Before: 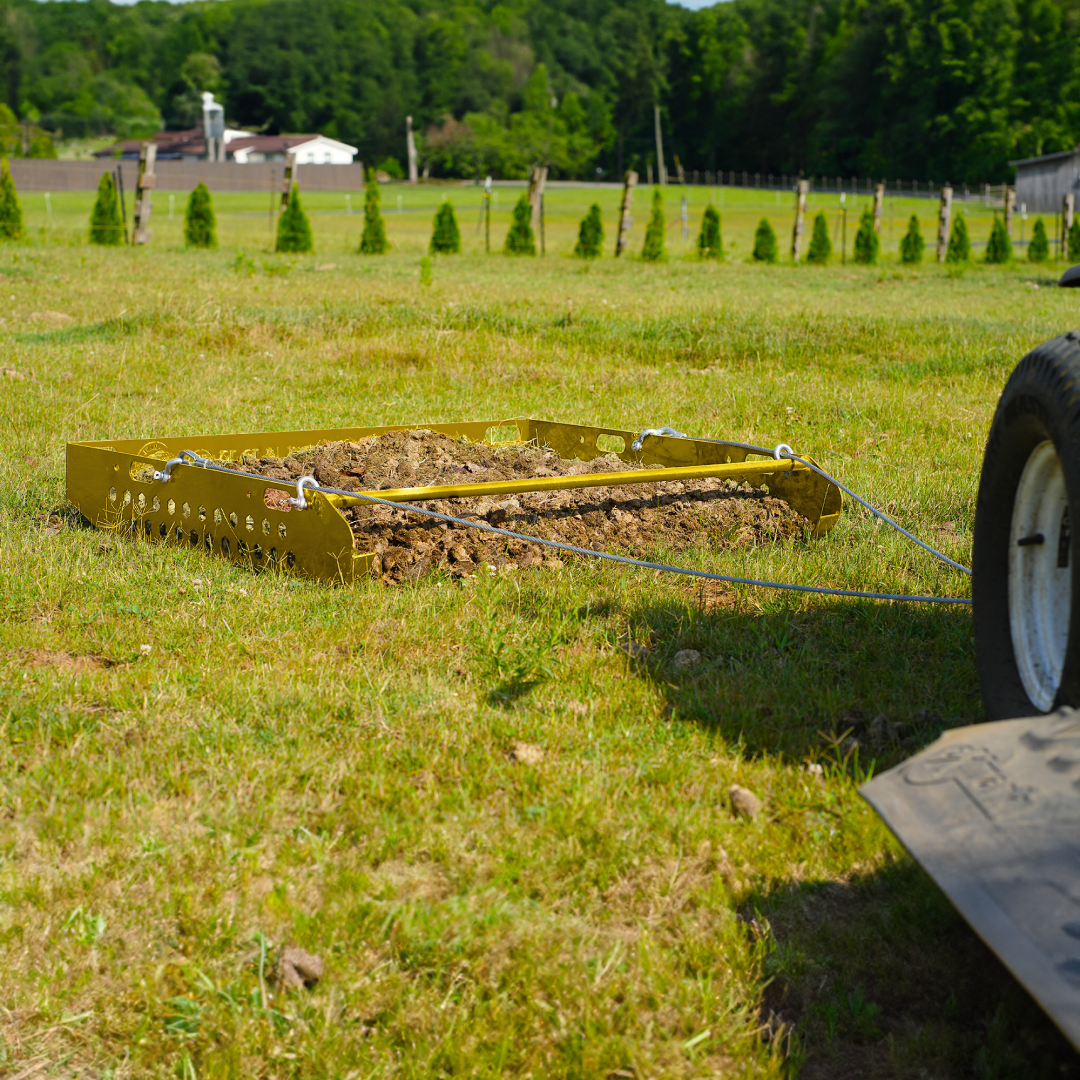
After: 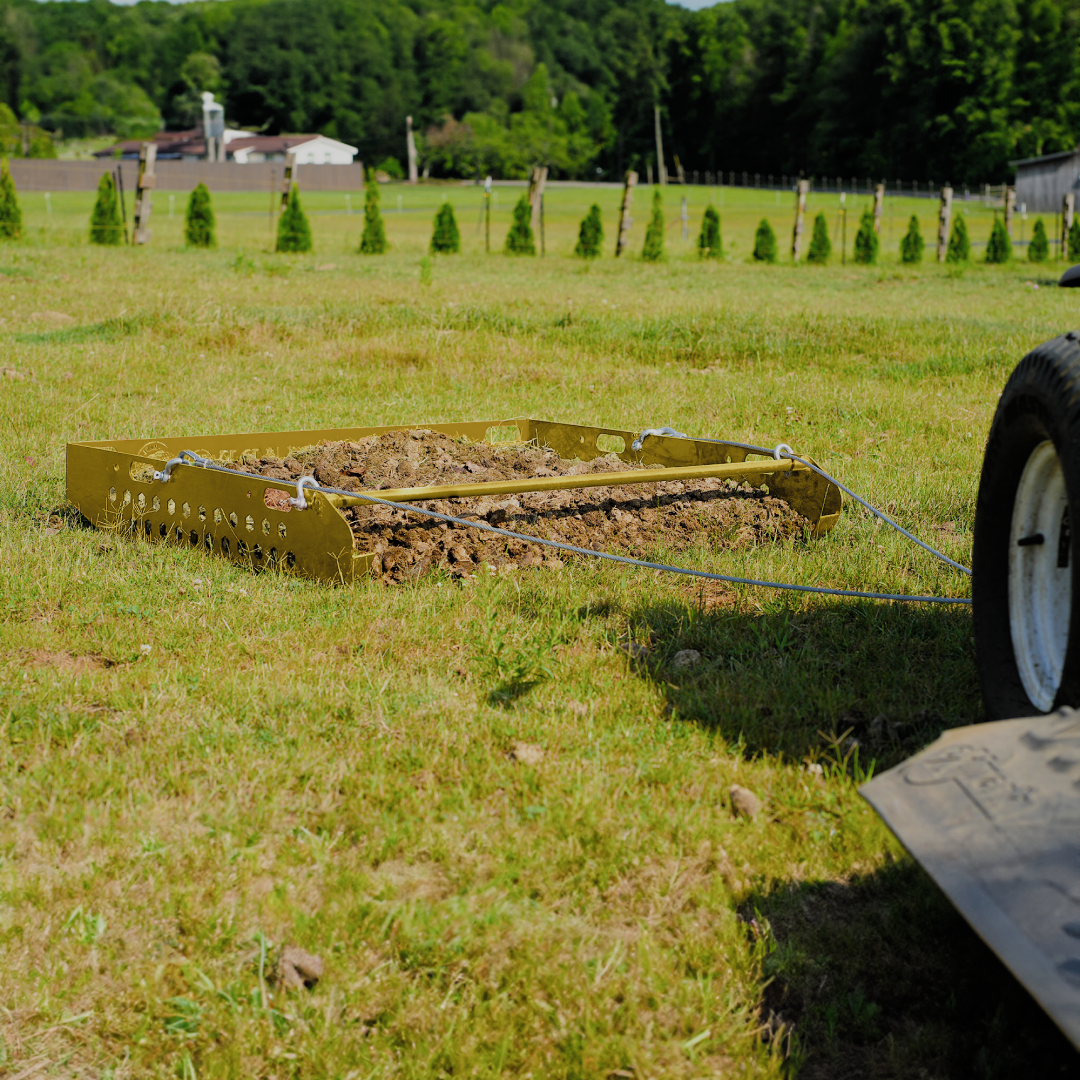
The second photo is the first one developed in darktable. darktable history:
filmic rgb: black relative exposure -7.65 EV, white relative exposure 4.56 EV, hardness 3.61, add noise in highlights 0.001, preserve chrominance max RGB, color science v3 (2019), use custom middle-gray values true, contrast in highlights soft
